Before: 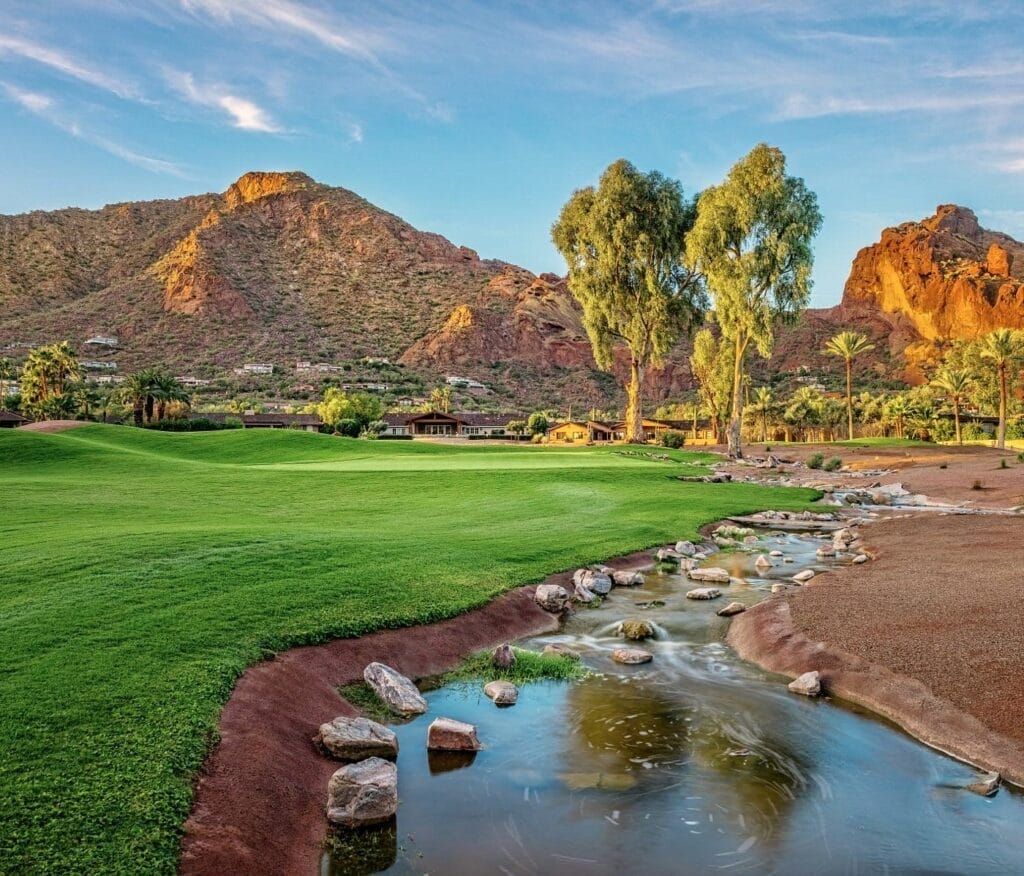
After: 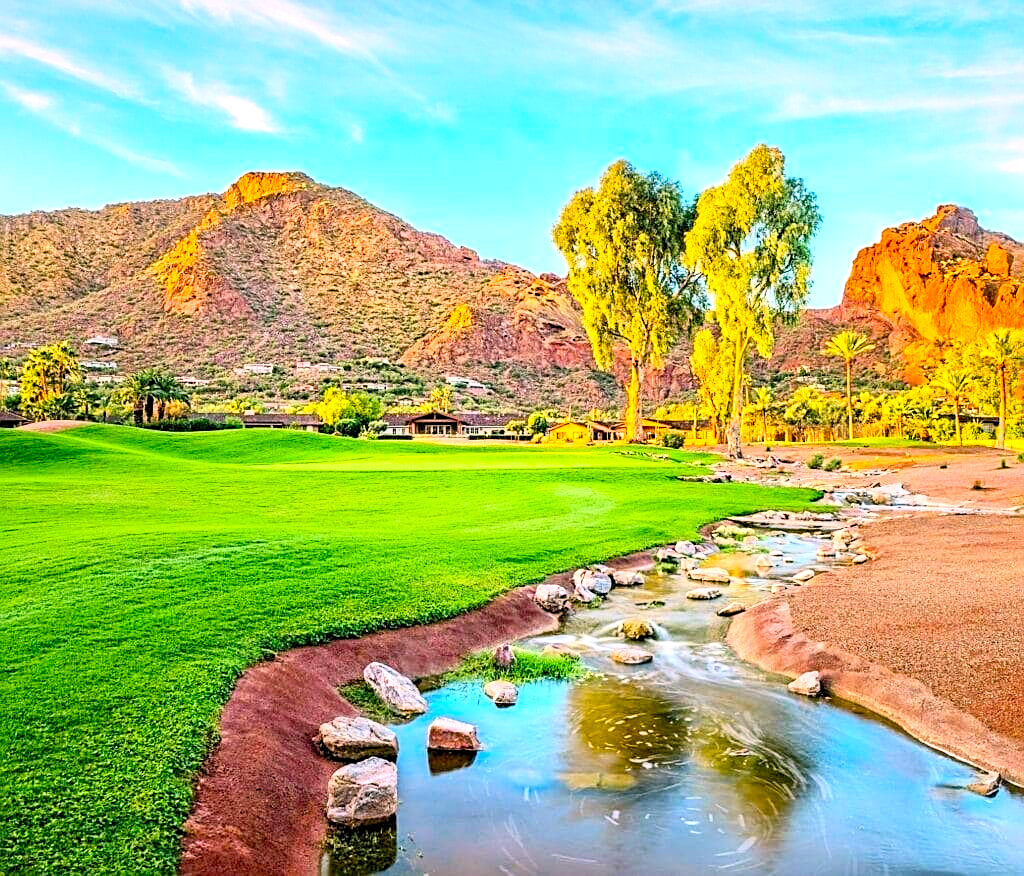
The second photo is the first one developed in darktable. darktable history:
color balance rgb: shadows lift › chroma 2%, shadows lift › hue 217.2°, power › chroma 0.25%, power › hue 60°, highlights gain › chroma 1.5%, highlights gain › hue 309.6°, global offset › luminance -0.5%, perceptual saturation grading › global saturation 15%, global vibrance 20%
exposure: exposure 0.722 EV, compensate highlight preservation false
contrast brightness saturation: contrast 0.24, brightness 0.26, saturation 0.39
sharpen: on, module defaults
